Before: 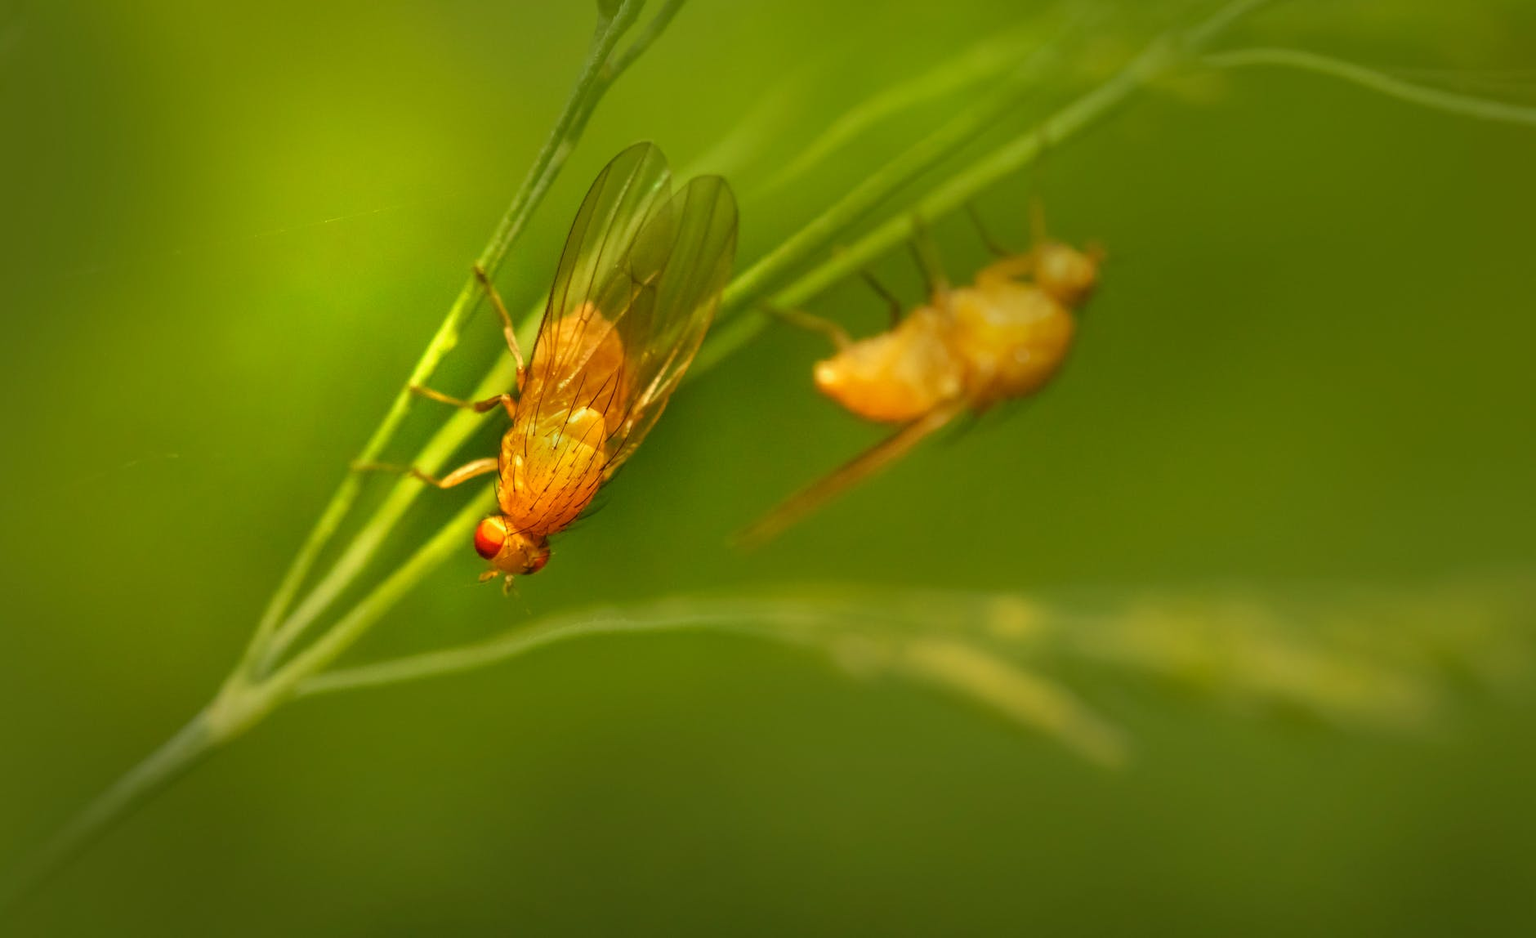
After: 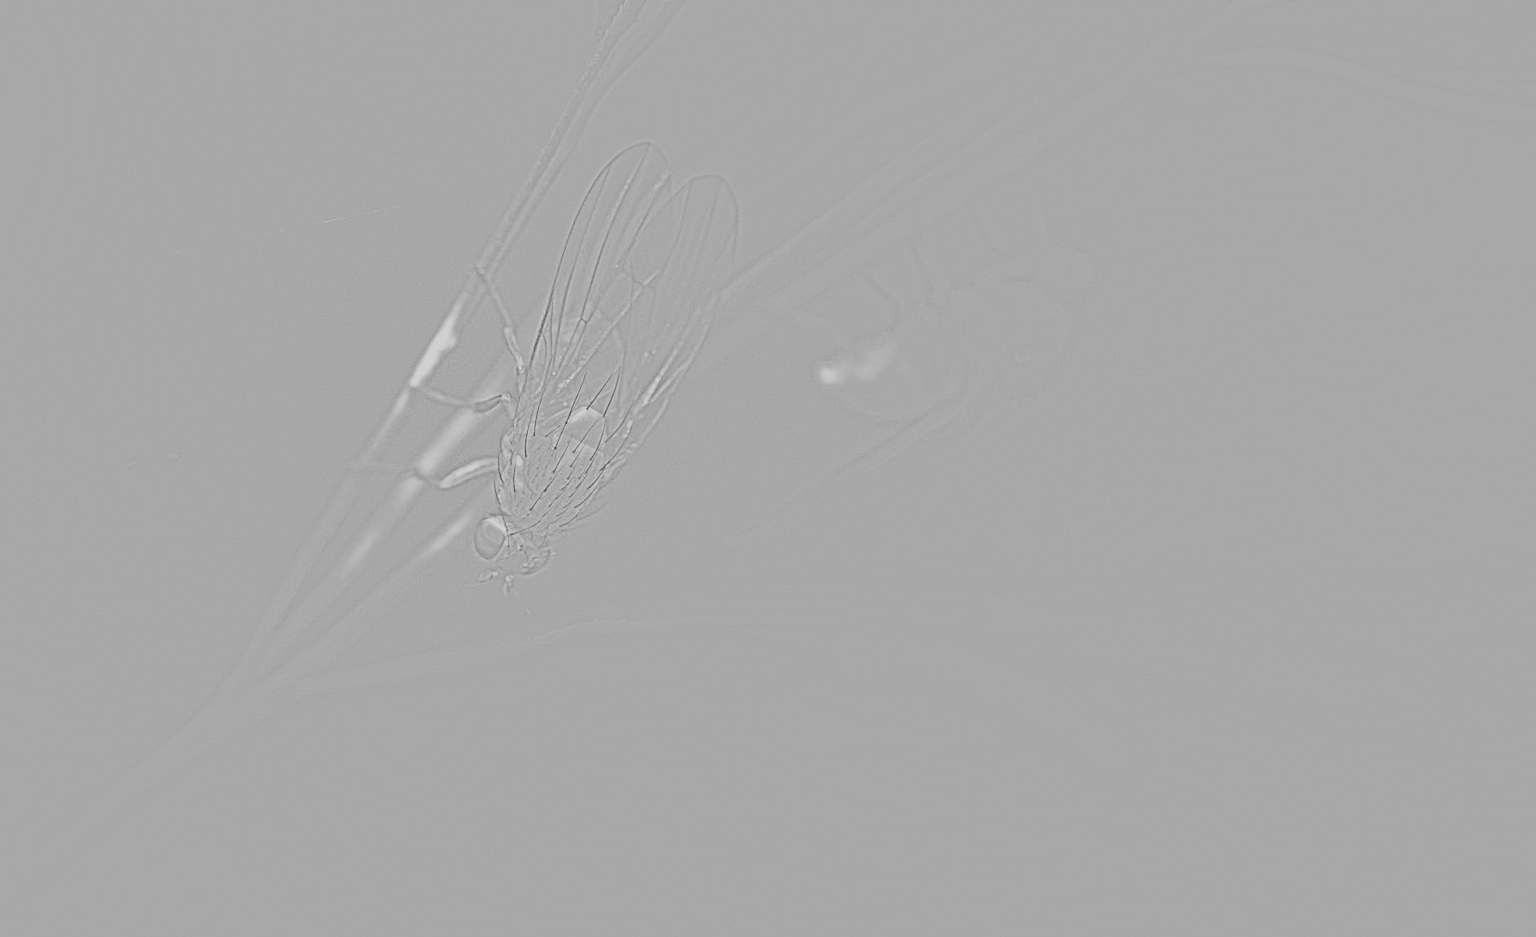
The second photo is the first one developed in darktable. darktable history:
shadows and highlights: low approximation 0.01, soften with gaussian
exposure: black level correction 0, exposure 1 EV, compensate highlight preservation false
rgb curve: curves: ch0 [(0, 0) (0.21, 0.15) (0.24, 0.21) (0.5, 0.75) (0.75, 0.96) (0.89, 0.99) (1, 1)]; ch1 [(0, 0.02) (0.21, 0.13) (0.25, 0.2) (0.5, 0.67) (0.75, 0.9) (0.89, 0.97) (1, 1)]; ch2 [(0, 0.02) (0.21, 0.13) (0.25, 0.2) (0.5, 0.67) (0.75, 0.9) (0.89, 0.97) (1, 1)], compensate middle gray true
highpass: sharpness 9.84%, contrast boost 9.94%
